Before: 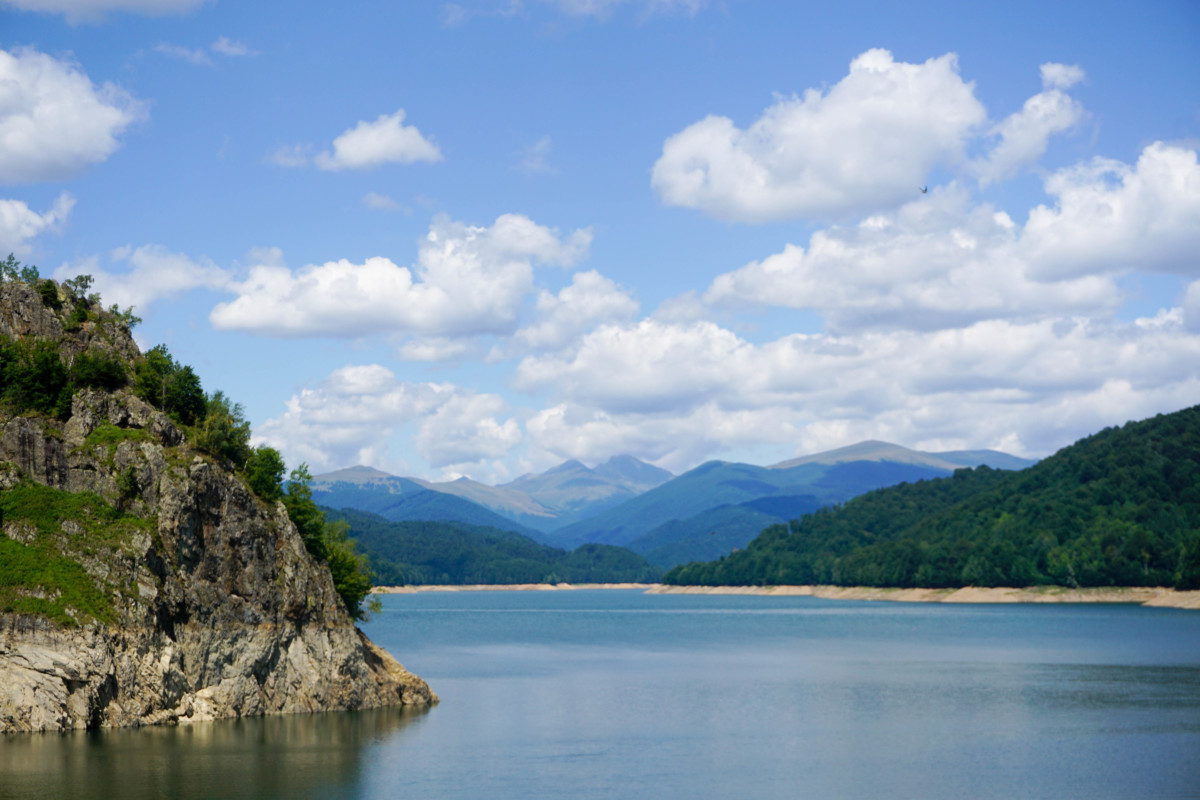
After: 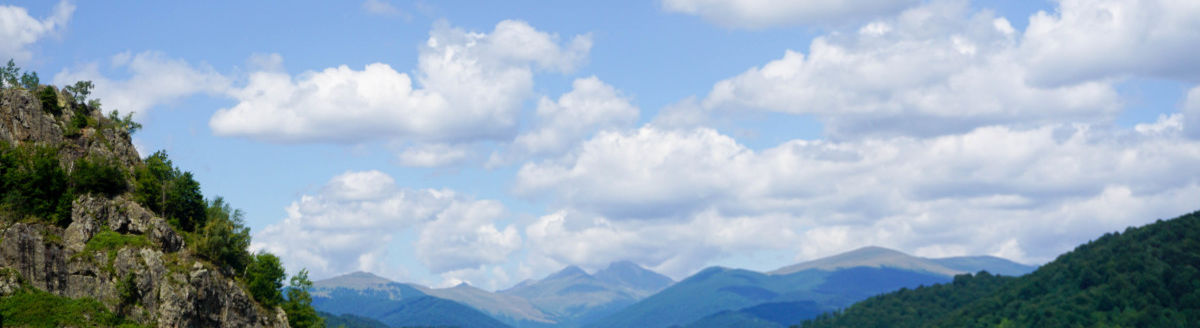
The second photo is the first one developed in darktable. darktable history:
crop and rotate: top 24.32%, bottom 34.668%
